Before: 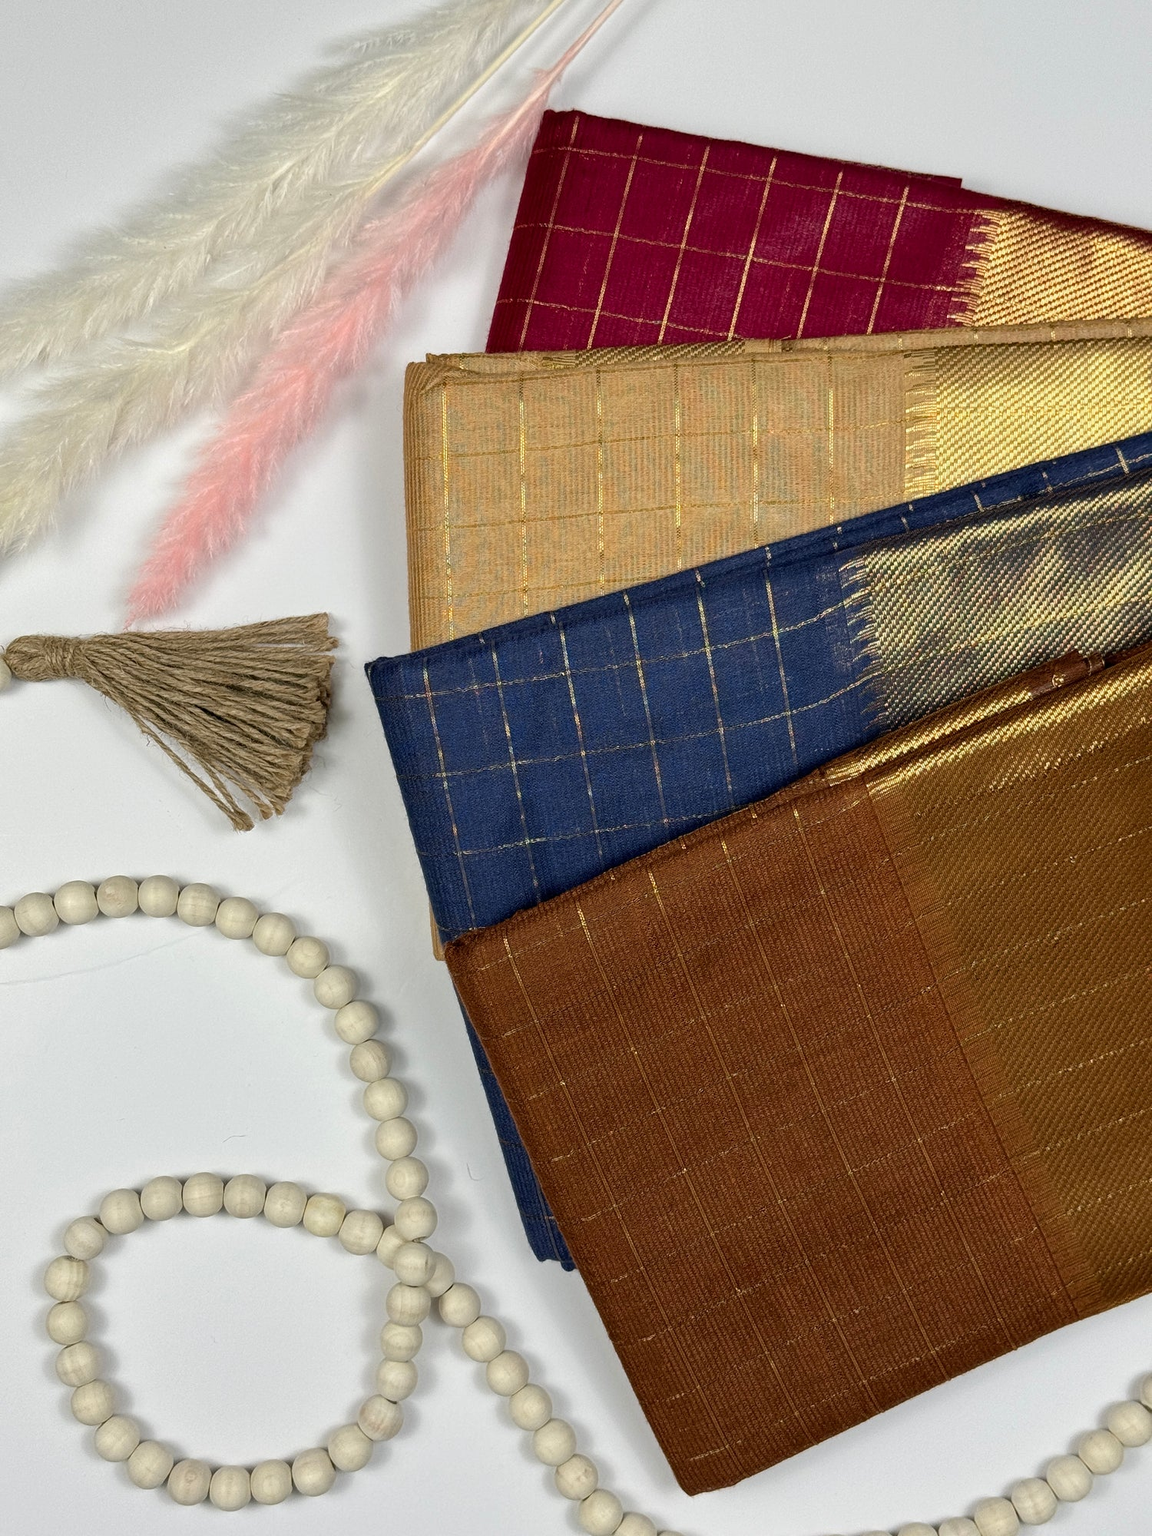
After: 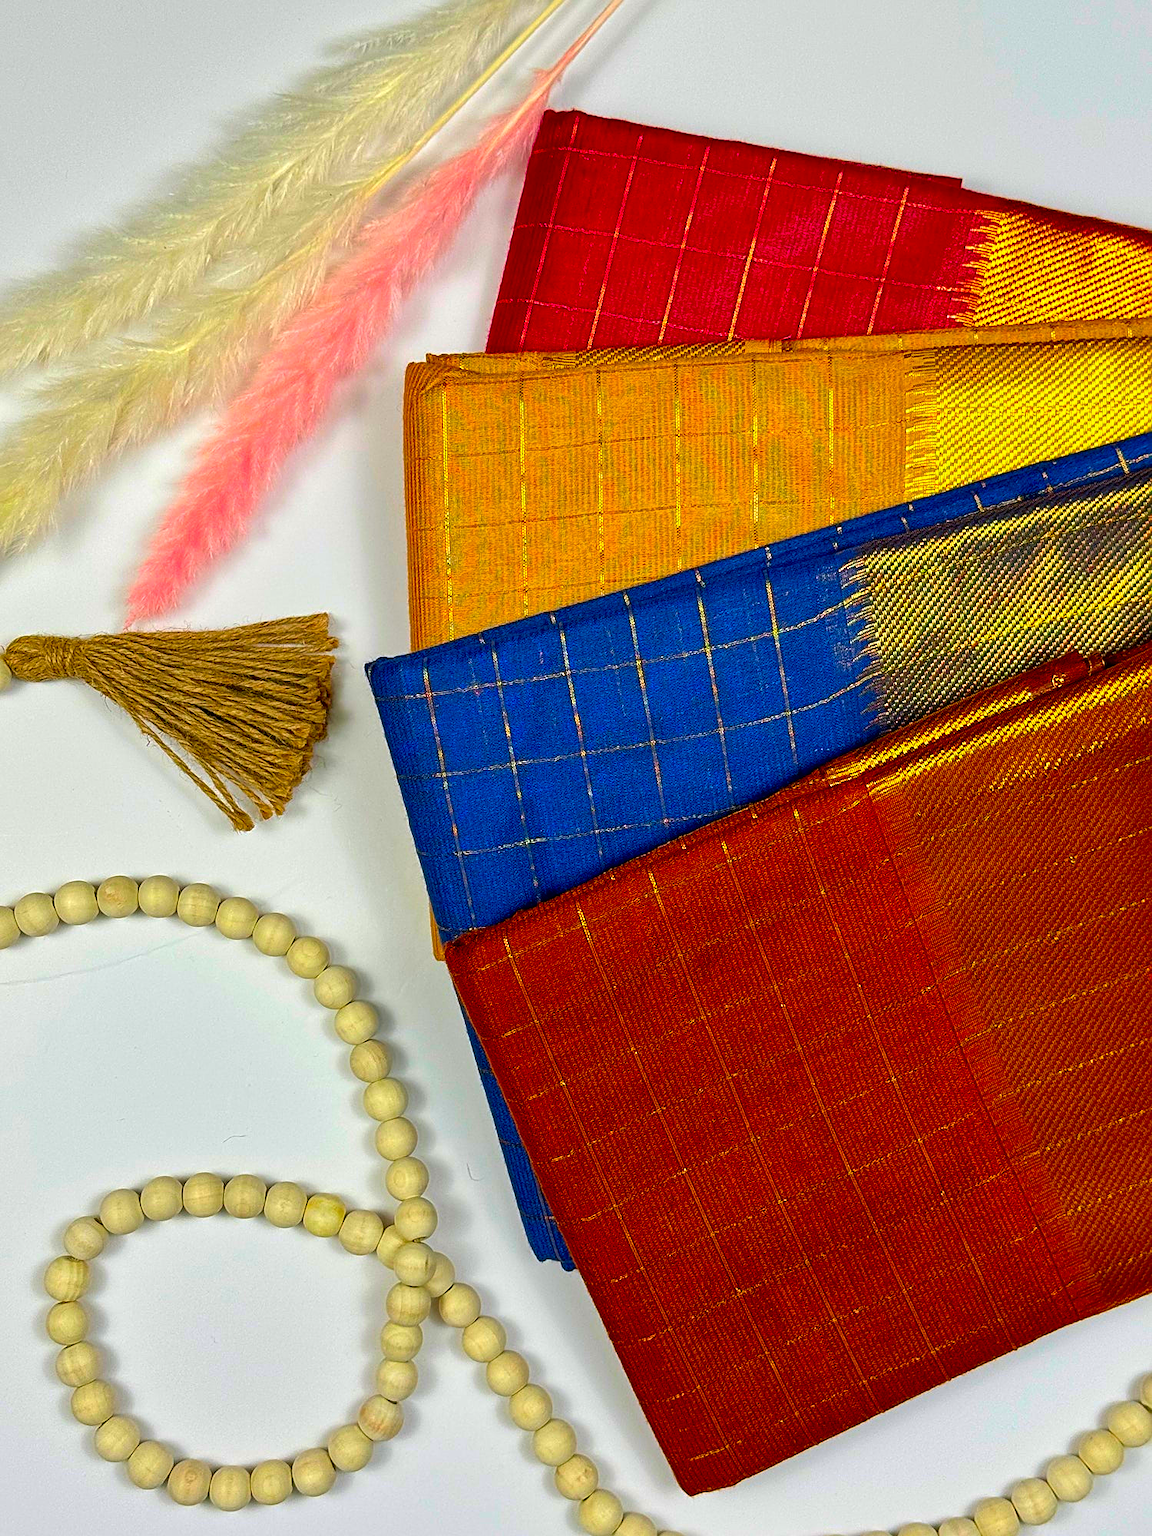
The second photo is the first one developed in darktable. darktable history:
color correction: highlights b* 0.008, saturation 2.96
sharpen: on, module defaults
local contrast: mode bilateral grid, contrast 19, coarseness 50, detail 119%, midtone range 0.2
